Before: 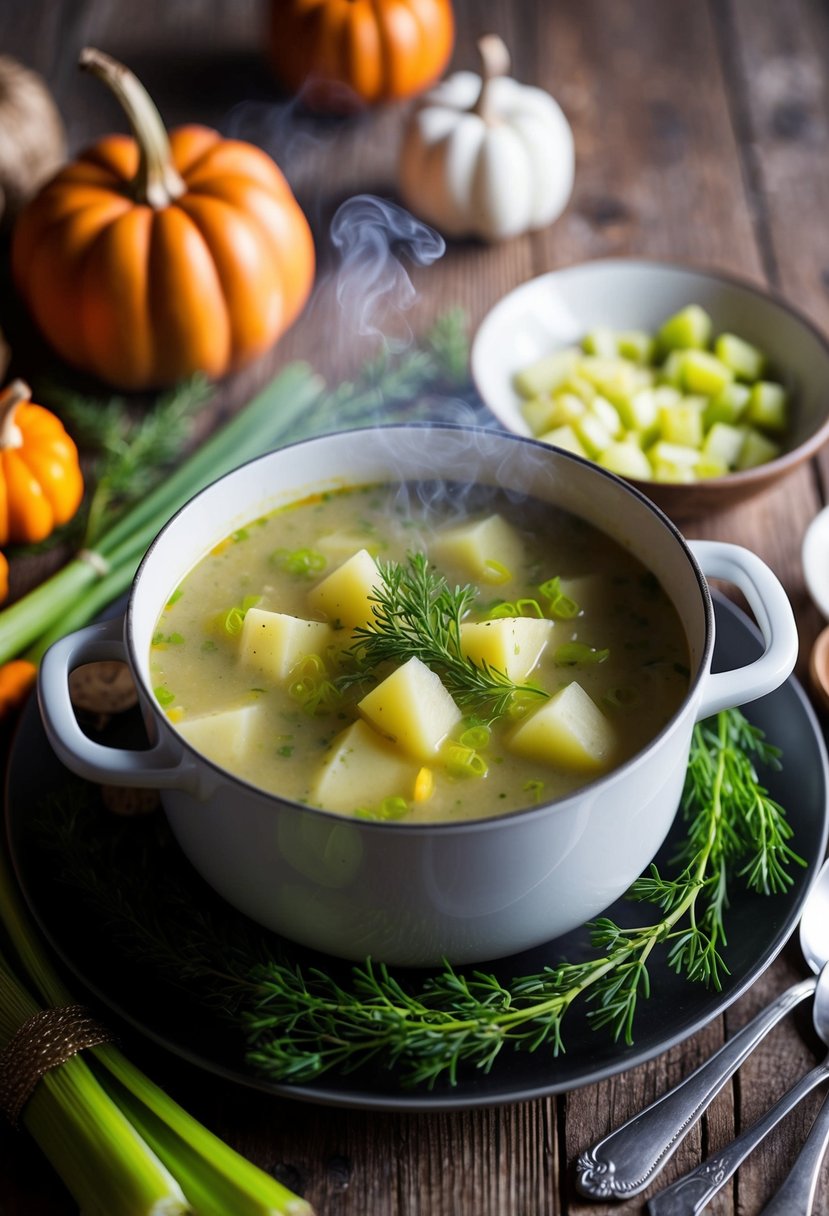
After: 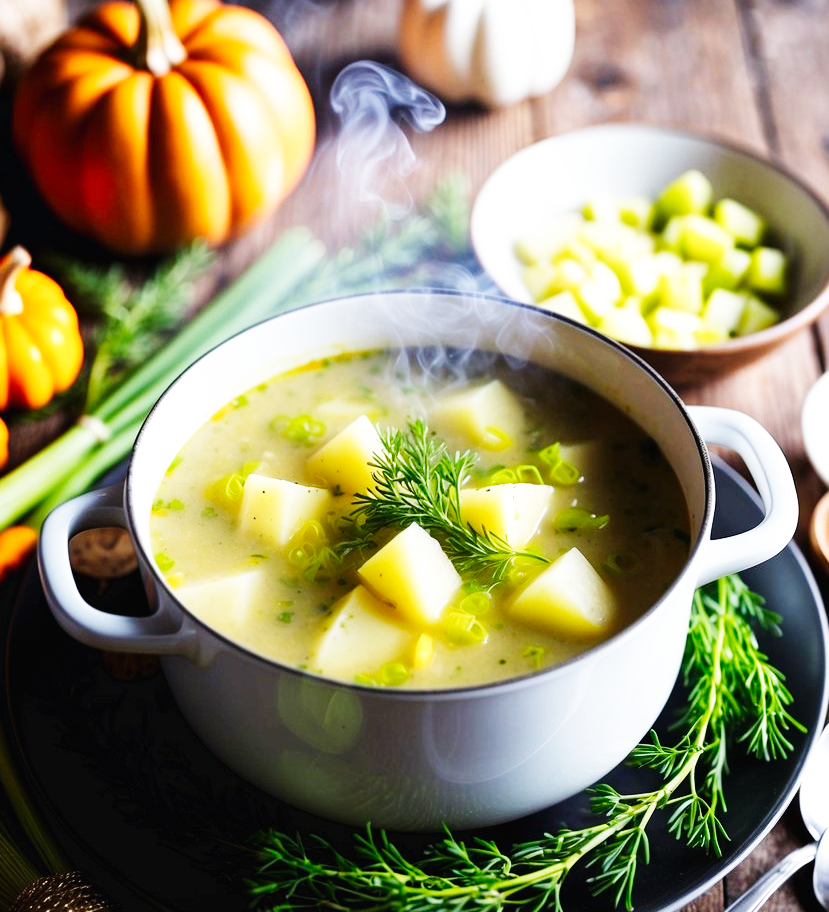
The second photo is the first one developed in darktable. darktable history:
crop: top 11.038%, bottom 13.962%
base curve: curves: ch0 [(0, 0.003) (0.001, 0.002) (0.006, 0.004) (0.02, 0.022) (0.048, 0.086) (0.094, 0.234) (0.162, 0.431) (0.258, 0.629) (0.385, 0.8) (0.548, 0.918) (0.751, 0.988) (1, 1)], preserve colors none
